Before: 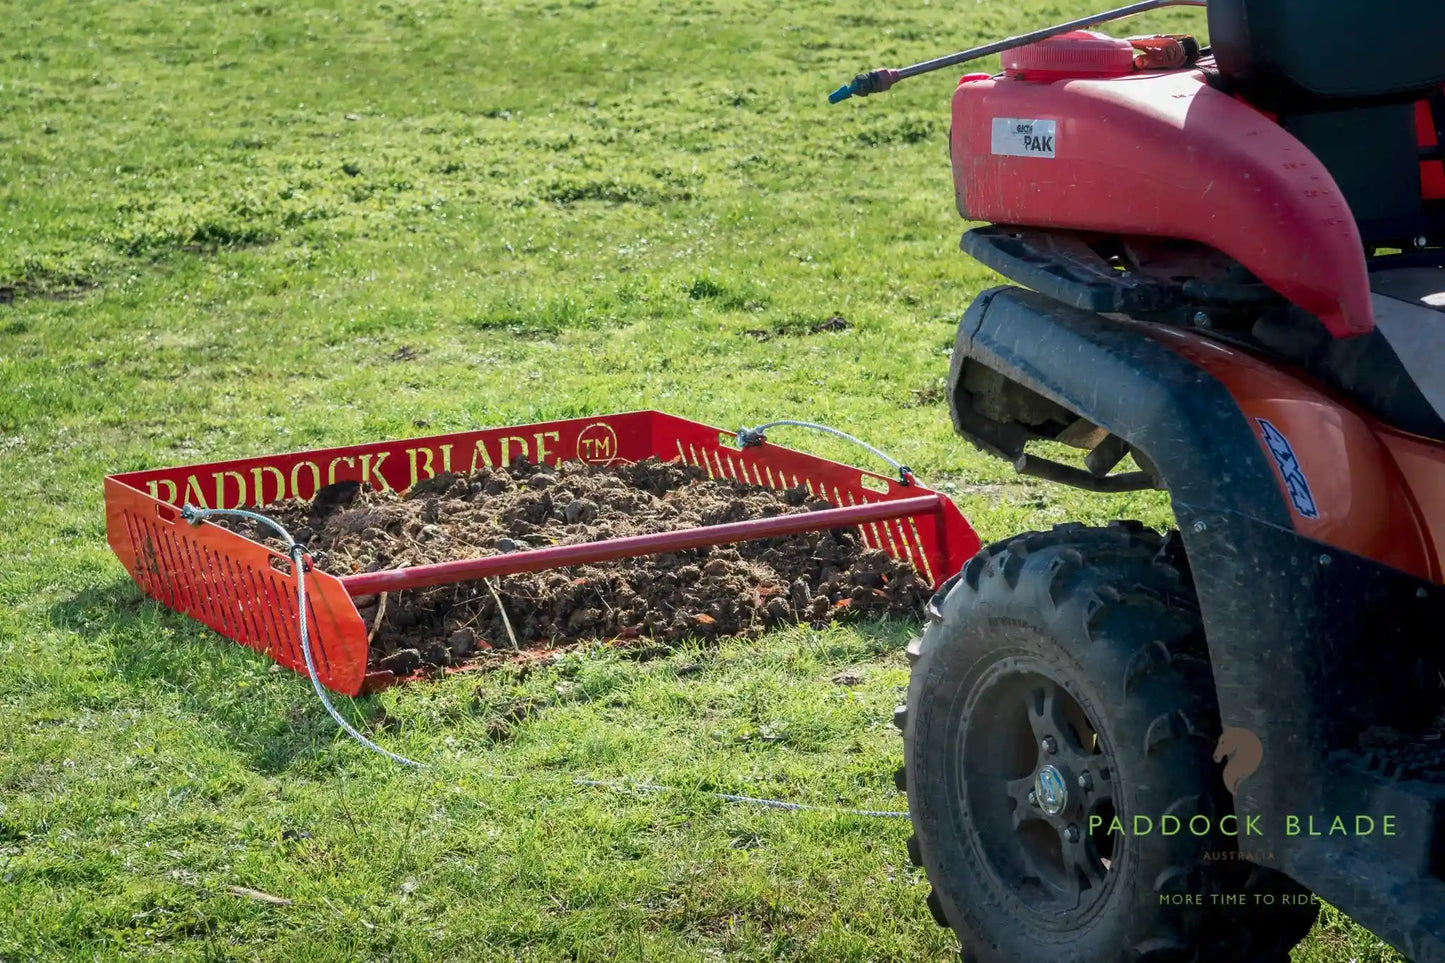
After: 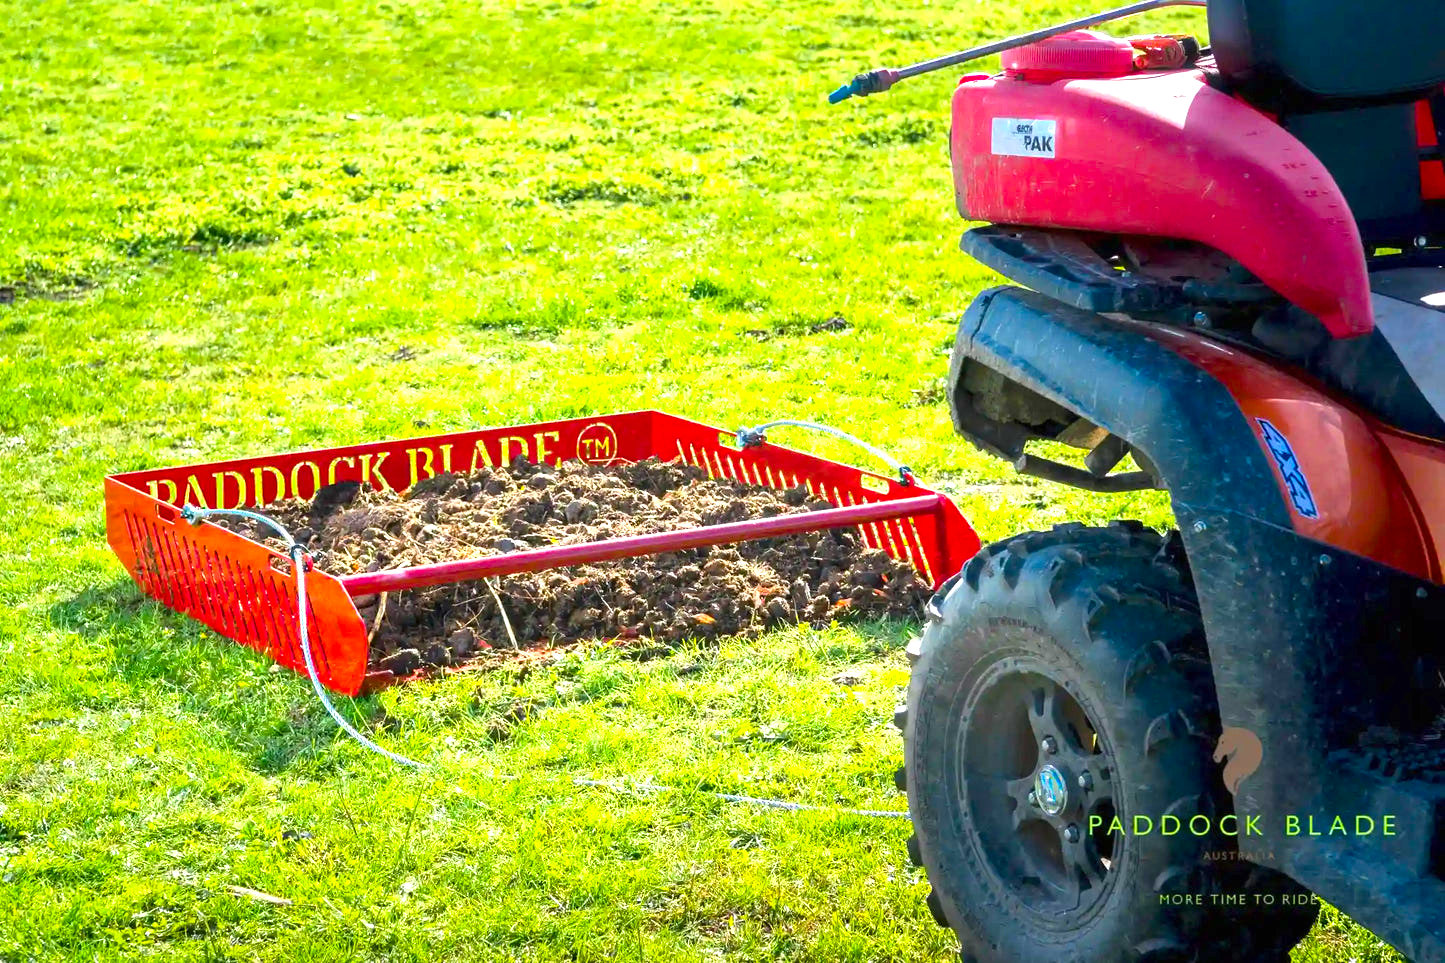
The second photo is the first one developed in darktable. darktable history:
exposure: black level correction 0, exposure 1.2 EV, compensate highlight preservation false
base curve: exposure shift 0, preserve colors none
color balance rgb: linear chroma grading › global chroma 15%, perceptual saturation grading › global saturation 30%
